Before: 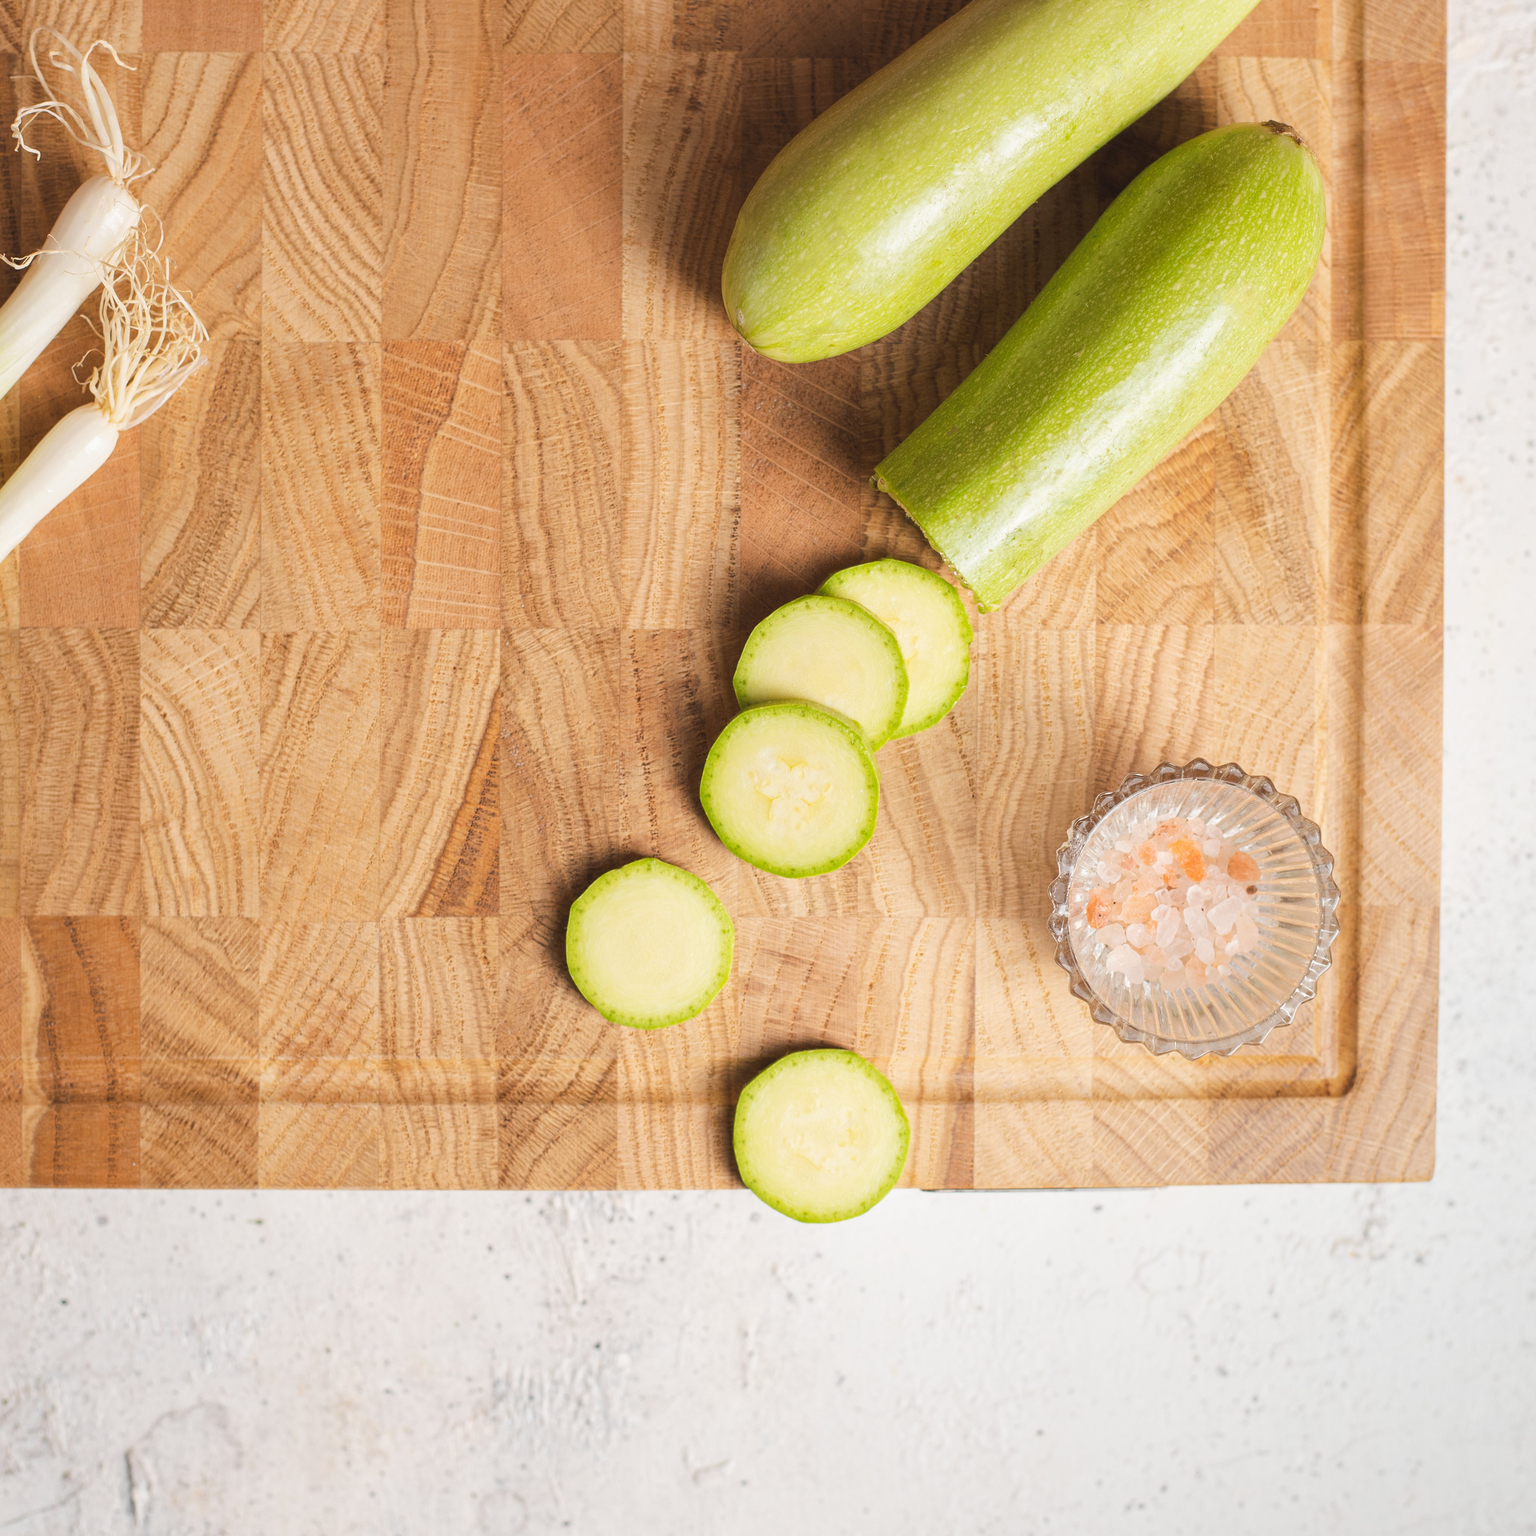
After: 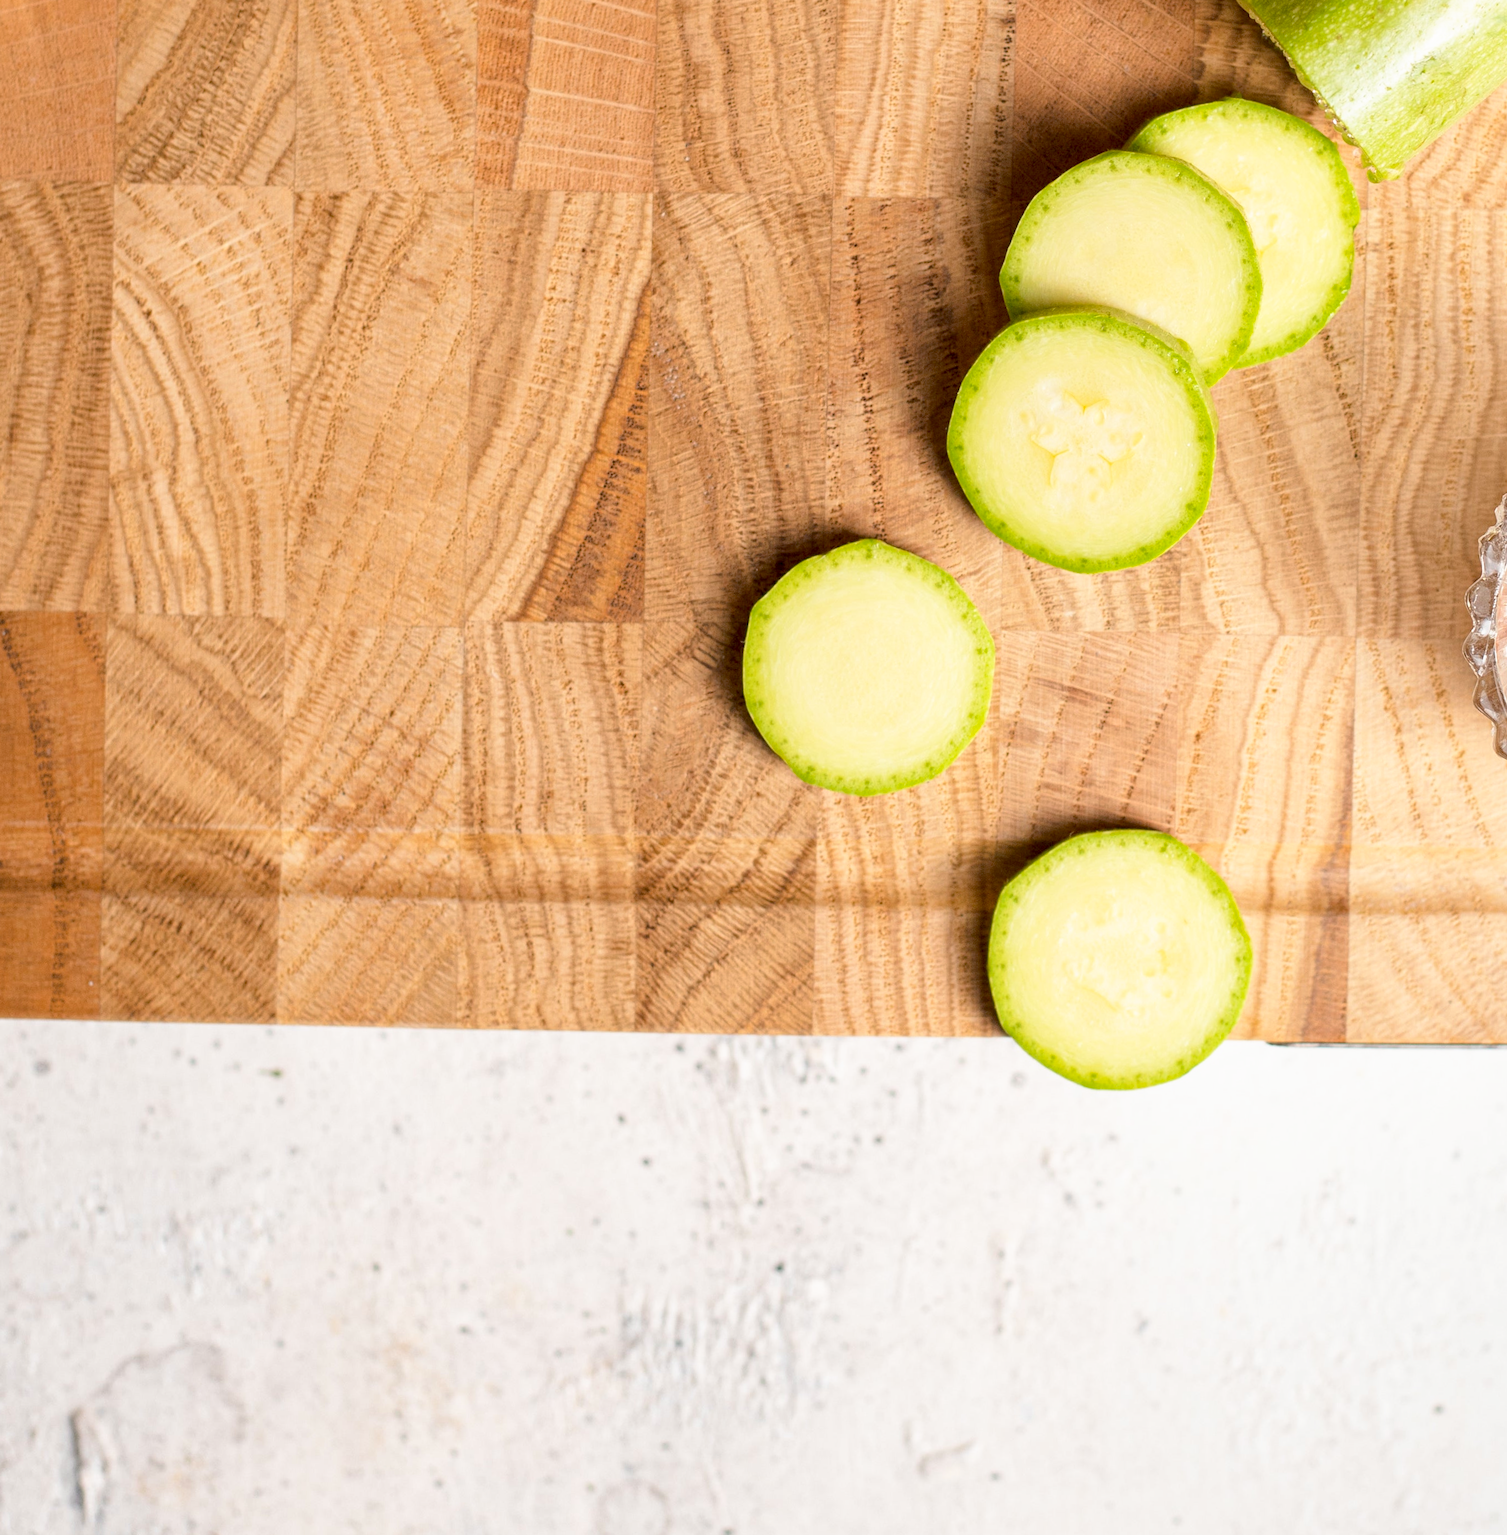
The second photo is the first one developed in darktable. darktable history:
base curve: curves: ch0 [(0.017, 0) (0.425, 0.441) (0.844, 0.933) (1, 1)], preserve colors none
crop and rotate: angle -1.01°, left 3.545%, top 31.954%, right 29.656%
